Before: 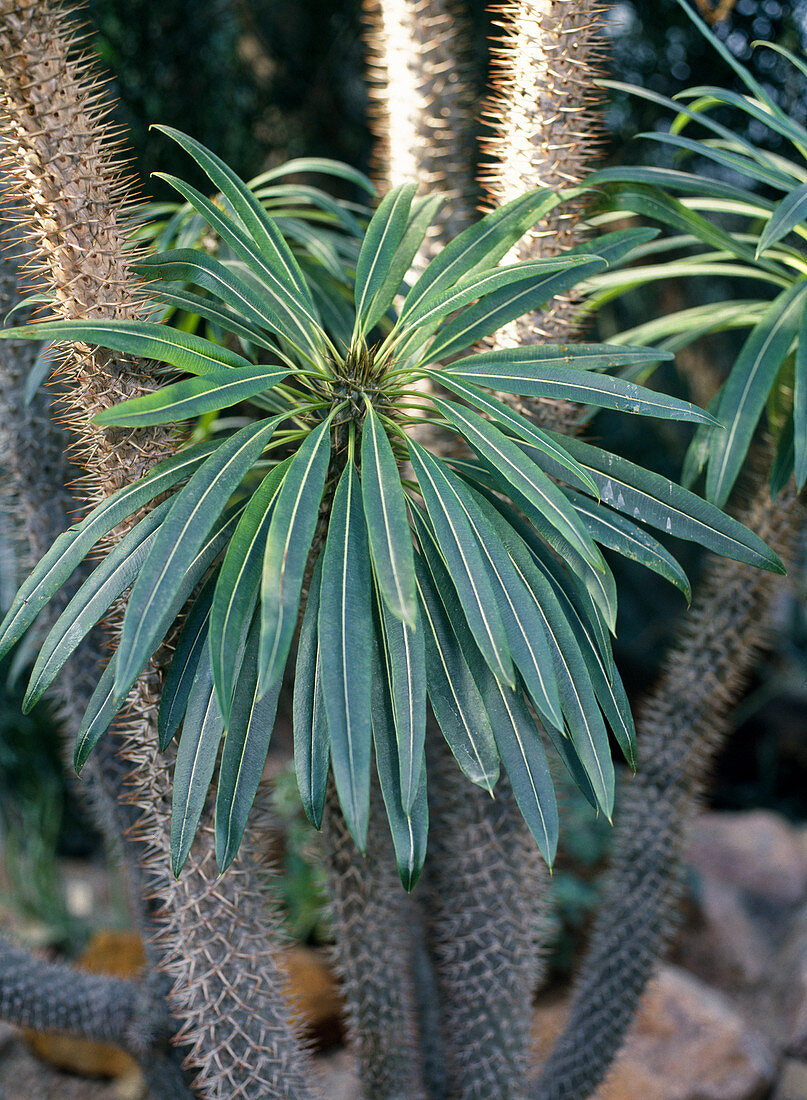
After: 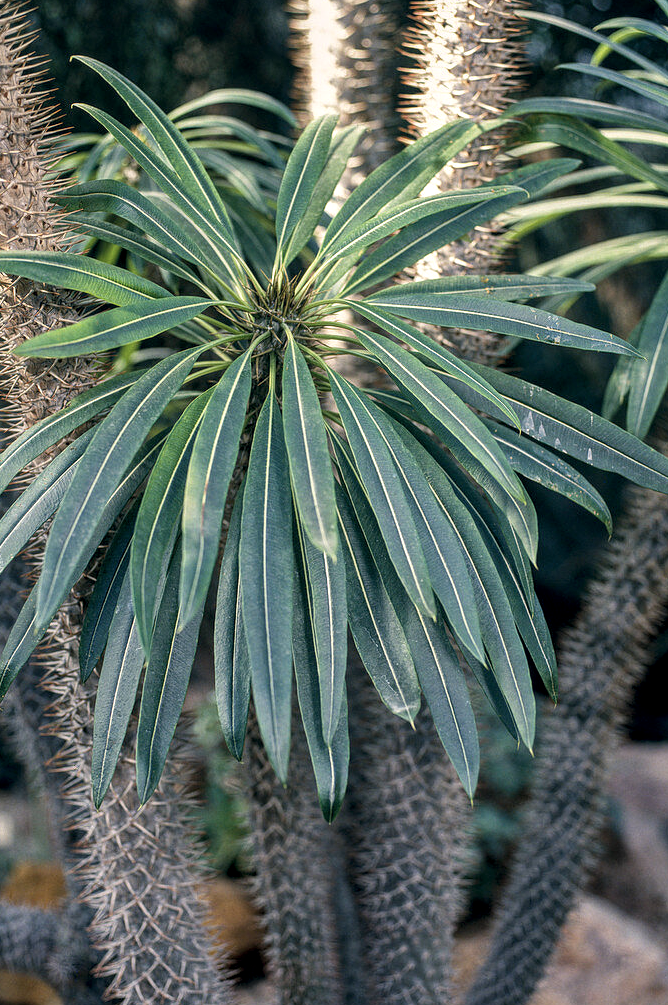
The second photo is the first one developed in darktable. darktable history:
crop: left 9.821%, top 6.296%, right 7.297%, bottom 2.293%
local contrast: detail 130%
color correction: highlights a* 2.88, highlights b* 5.02, shadows a* -2.31, shadows b* -4.82, saturation 0.783
